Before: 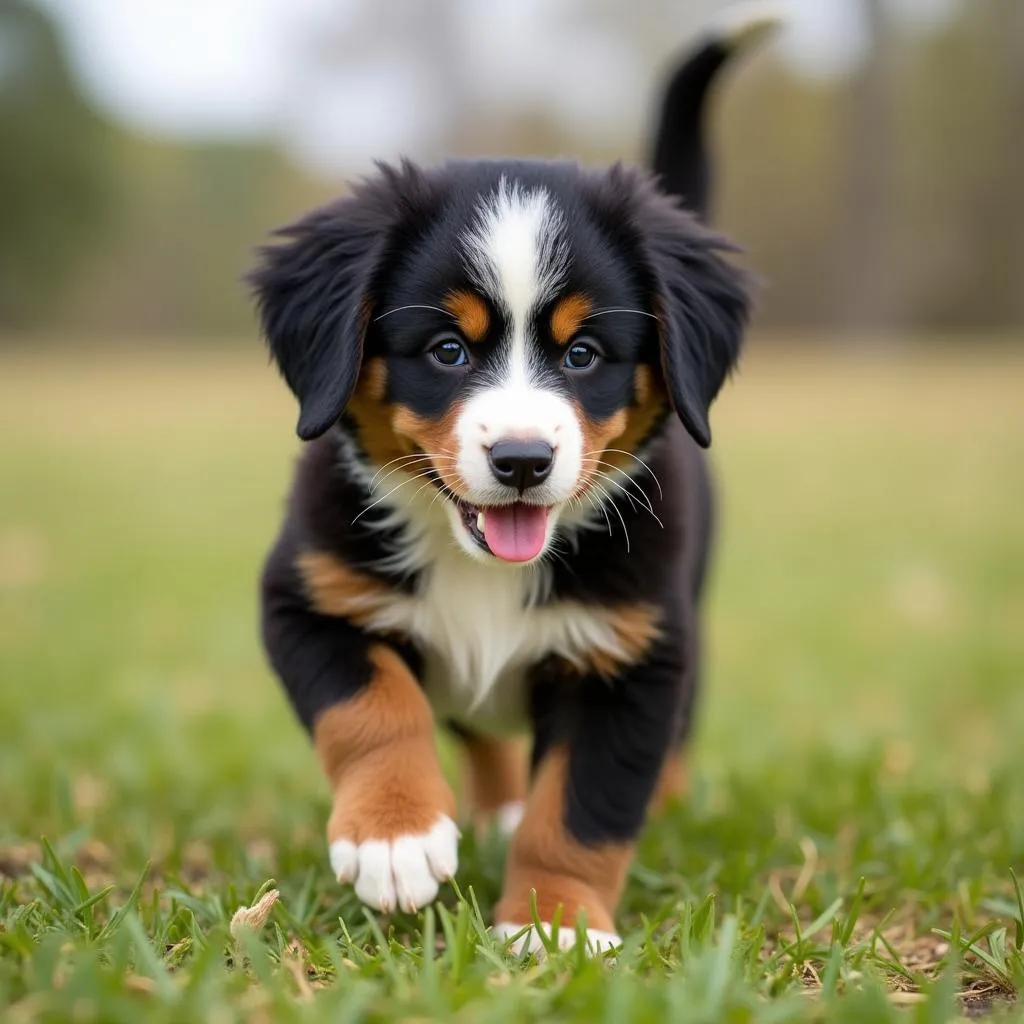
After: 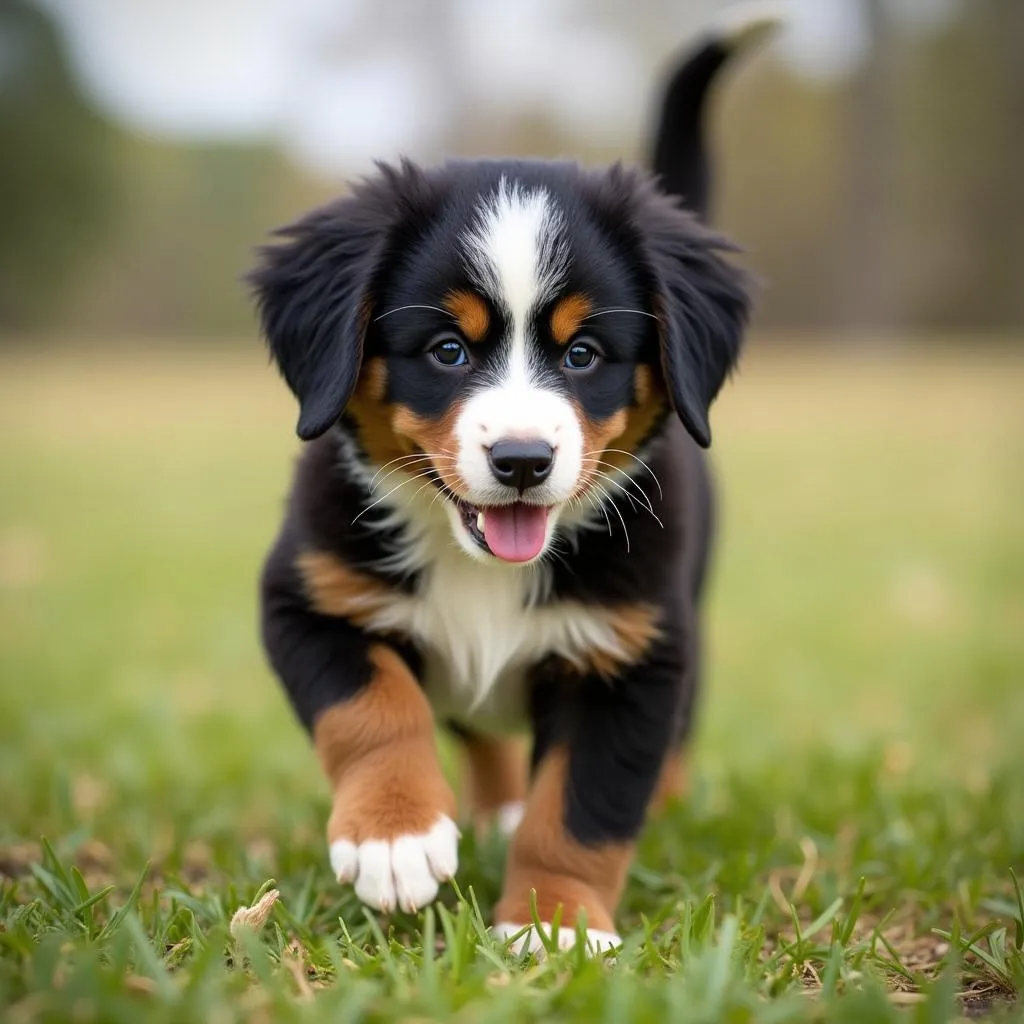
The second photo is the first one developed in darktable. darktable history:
sharpen: radius 2.88, amount 0.866, threshold 47.169
color zones: curves: ch0 [(0.068, 0.464) (0.25, 0.5) (0.48, 0.508) (0.75, 0.536) (0.886, 0.476) (0.967, 0.456)]; ch1 [(0.066, 0.456) (0.25, 0.5) (0.616, 0.508) (0.746, 0.56) (0.934, 0.444)]
vignetting: fall-off start 91.37%, saturation 0, unbound false
shadows and highlights: shadows -0.455, highlights 41.31
